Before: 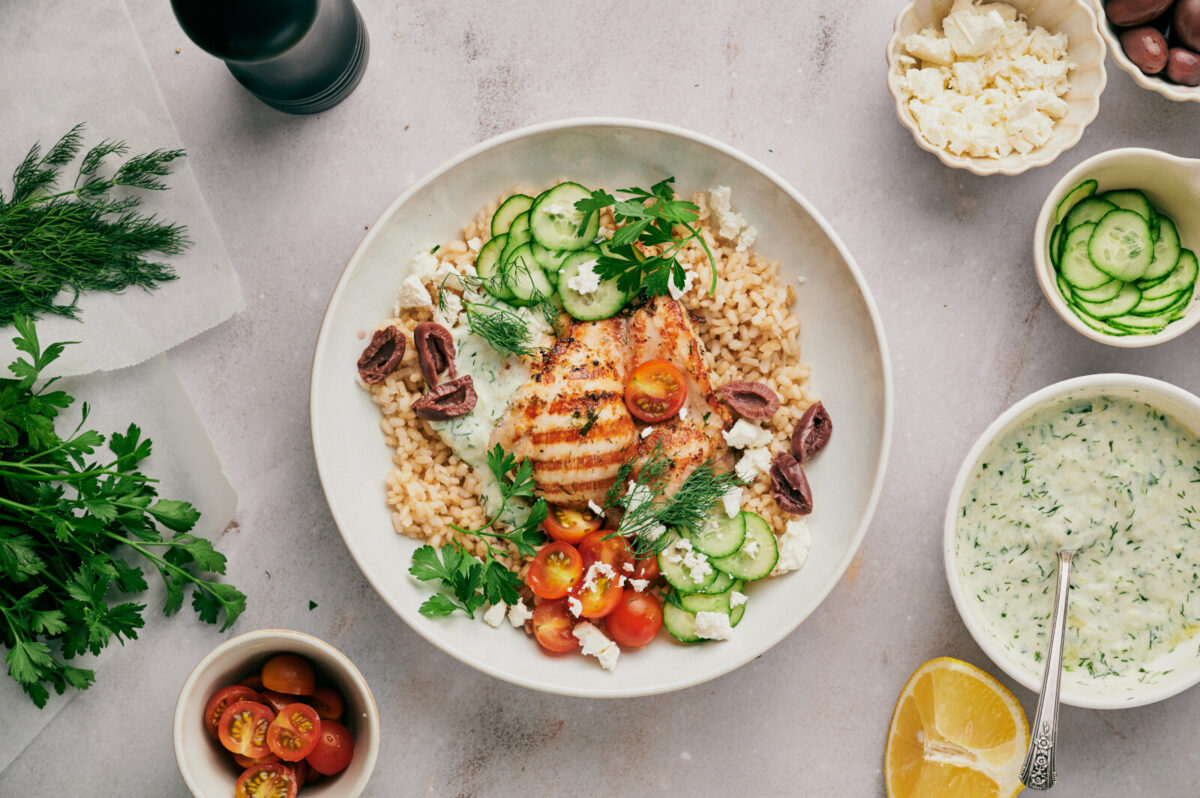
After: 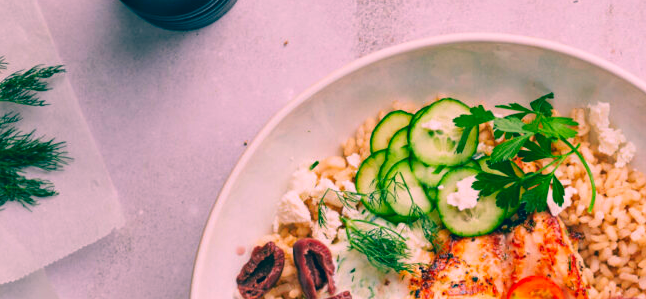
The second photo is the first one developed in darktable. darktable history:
crop: left 10.09%, top 10.574%, right 36.058%, bottom 51.946%
color correction: highlights a* 16.91, highlights b* 0.237, shadows a* -15.12, shadows b* -14.12, saturation 1.49
